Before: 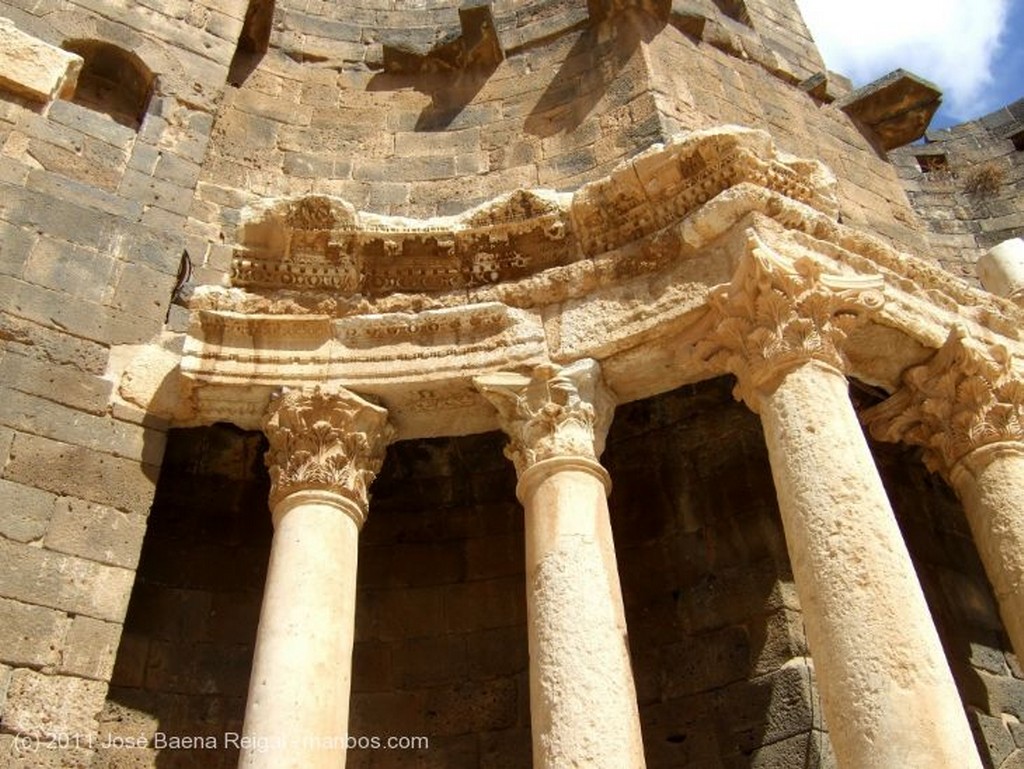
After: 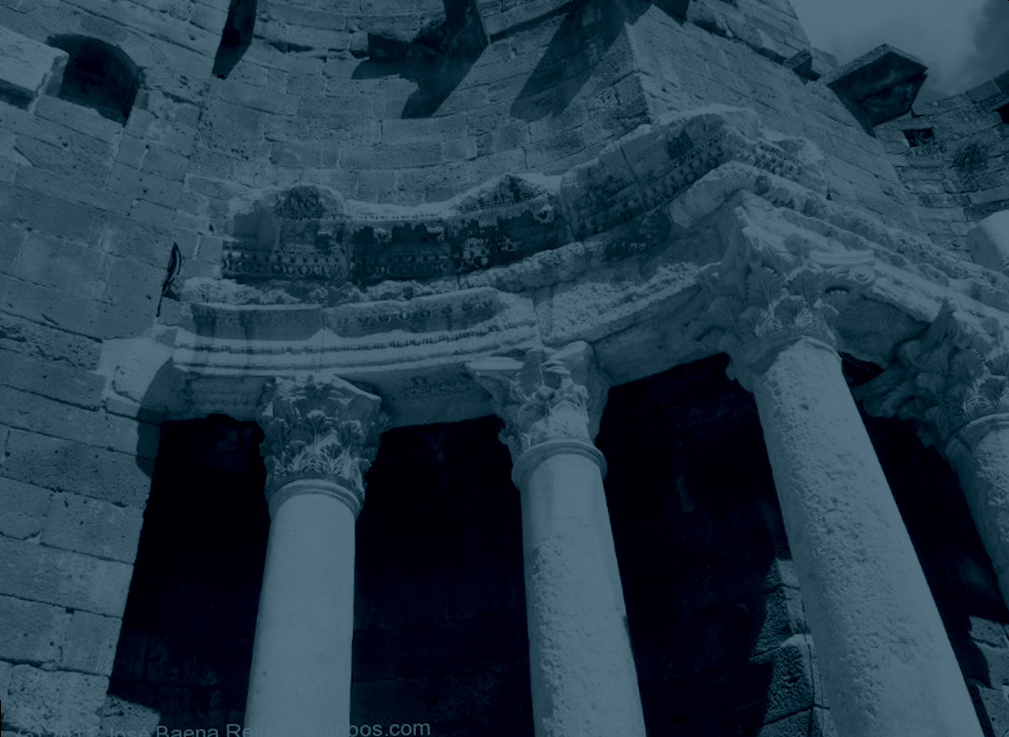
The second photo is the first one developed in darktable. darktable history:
filmic rgb: black relative exposure -16 EV, white relative exposure 6.92 EV, hardness 4.7
colorize: hue 194.4°, saturation 29%, source mix 61.75%, lightness 3.98%, version 1
rotate and perspective: rotation -1.42°, crop left 0.016, crop right 0.984, crop top 0.035, crop bottom 0.965
